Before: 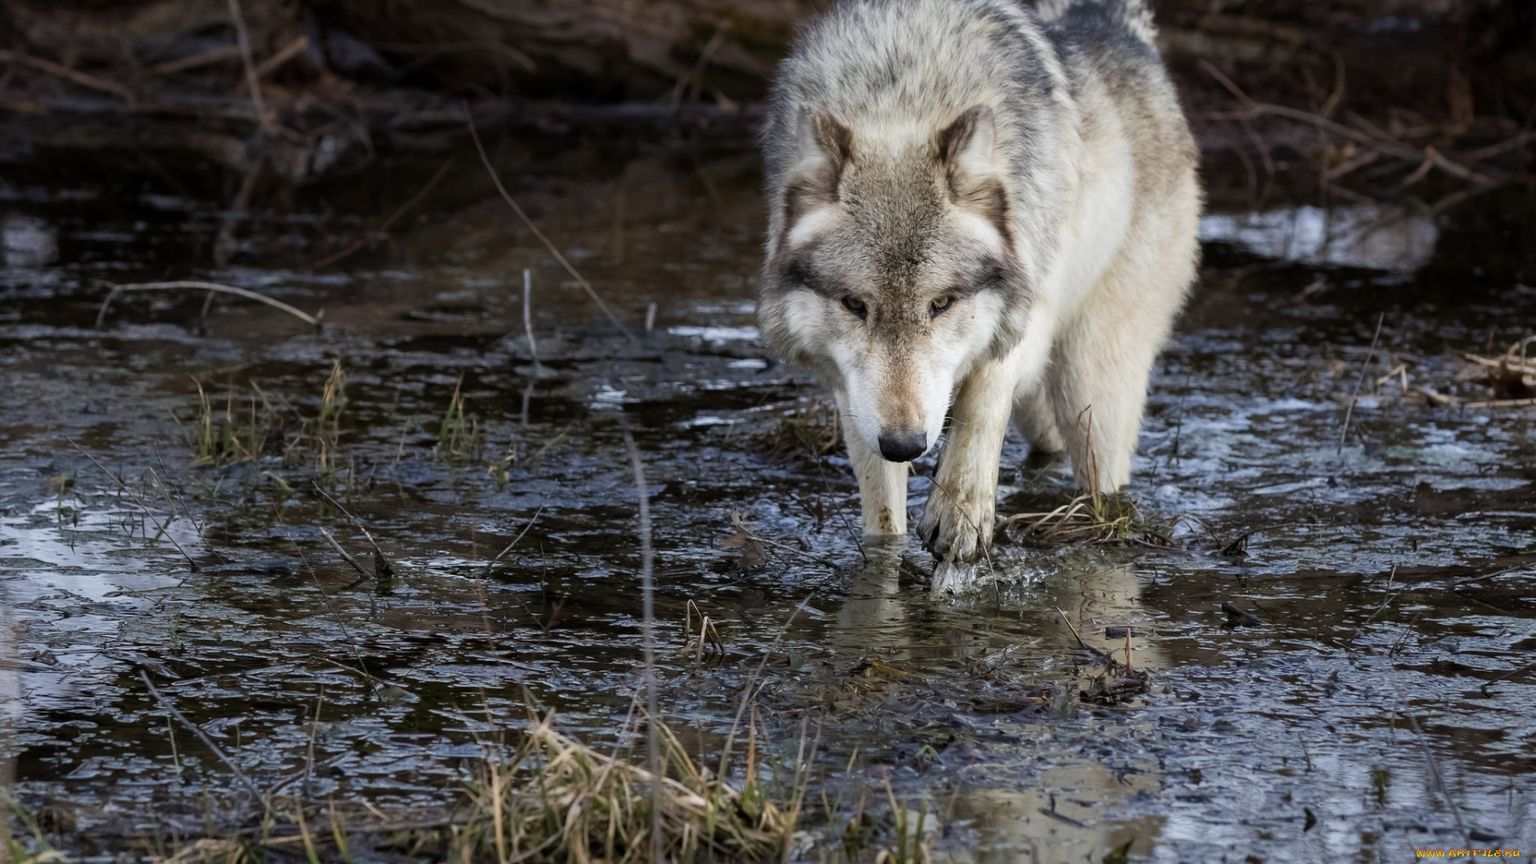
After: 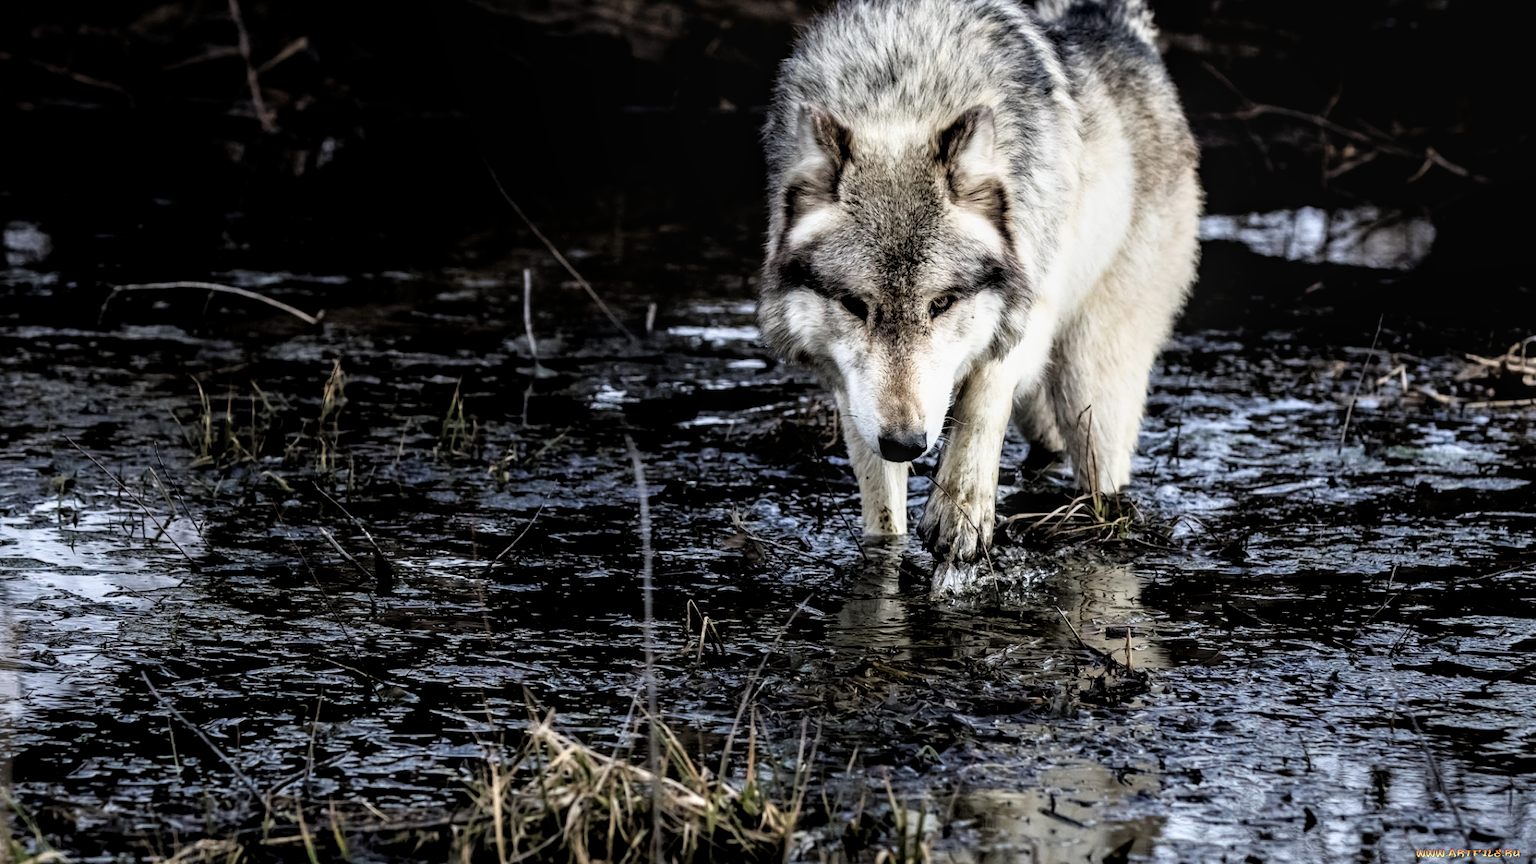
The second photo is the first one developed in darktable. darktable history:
local contrast: on, module defaults
filmic rgb: black relative exposure -3.63 EV, white relative exposure 2.12 EV, hardness 3.65
